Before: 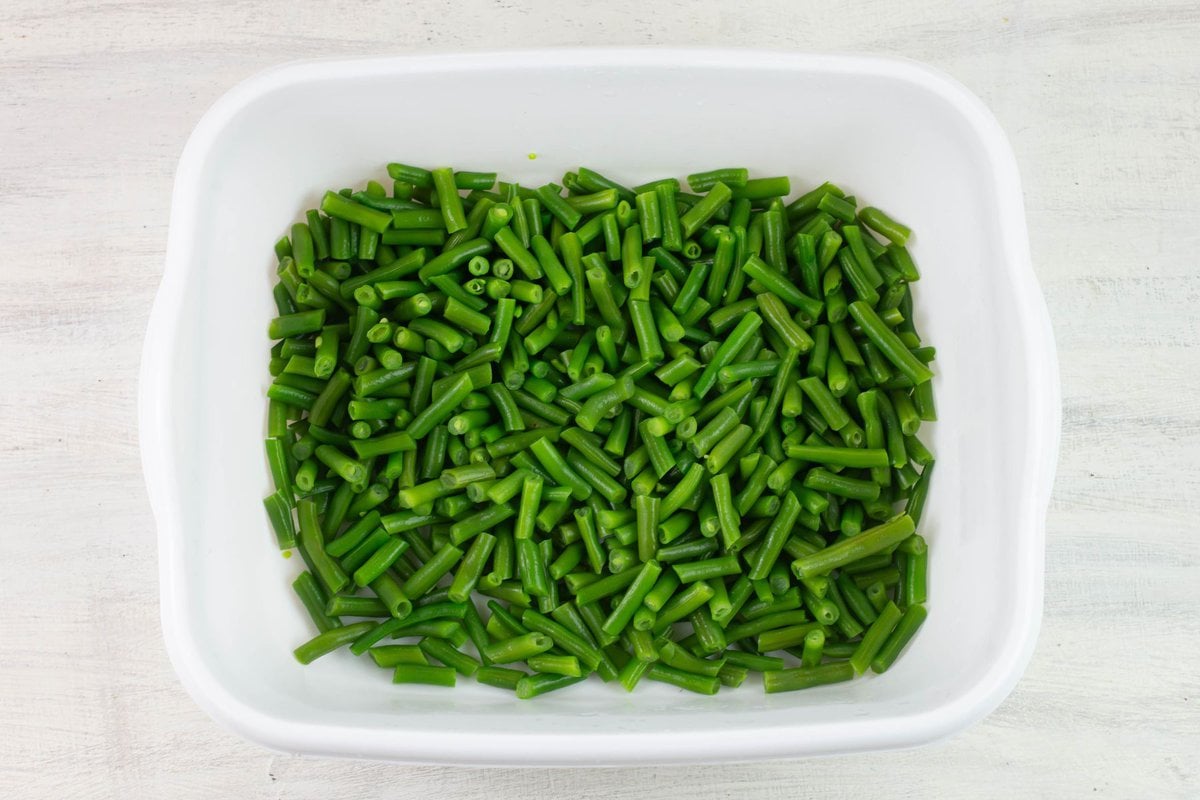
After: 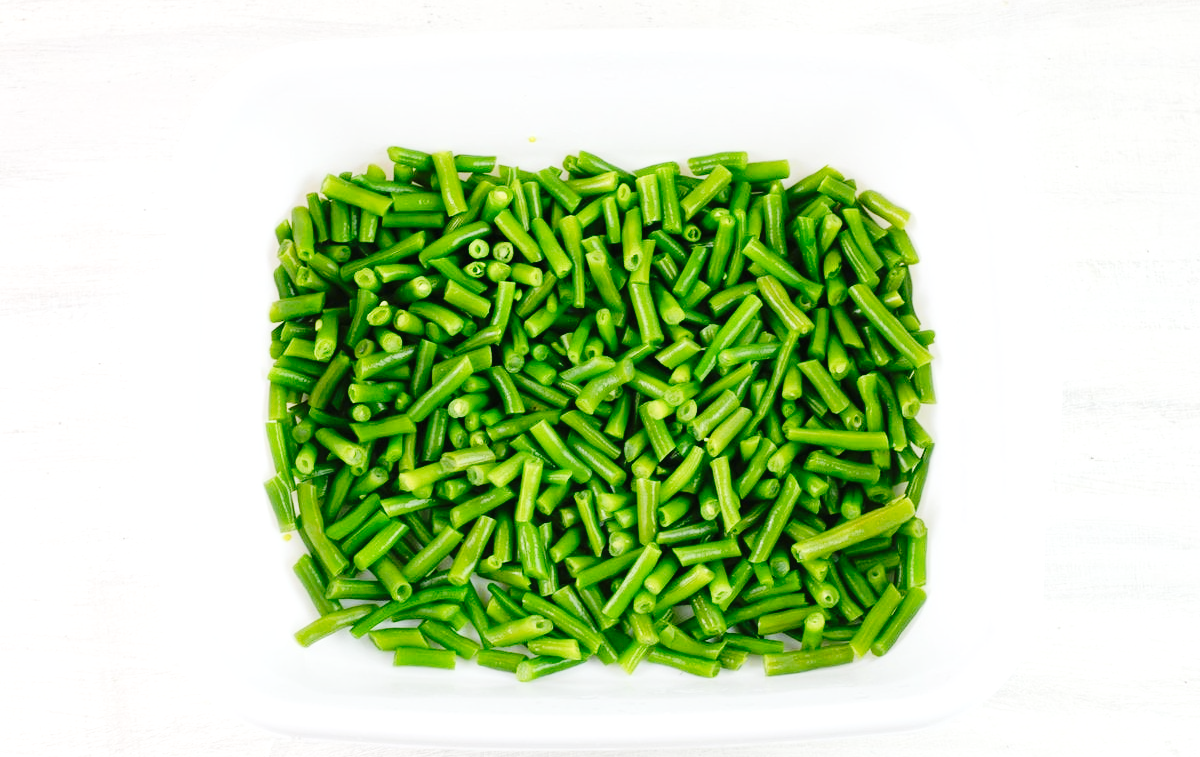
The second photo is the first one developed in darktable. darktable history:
crop and rotate: top 2.138%, bottom 3.188%
tone equalizer: -8 EV -1.07 EV, -7 EV -1.02 EV, -6 EV -0.879 EV, -5 EV -0.584 EV, -3 EV 0.606 EV, -2 EV 0.876 EV, -1 EV 1.01 EV, +0 EV 1.05 EV, smoothing diameter 24.89%, edges refinement/feathering 5.6, preserve details guided filter
tone curve: curves: ch0 [(0, 0.006) (0.184, 0.117) (0.405, 0.46) (0.456, 0.528) (0.634, 0.728) (0.877, 0.89) (0.984, 0.935)]; ch1 [(0, 0) (0.443, 0.43) (0.492, 0.489) (0.566, 0.579) (0.595, 0.625) (0.608, 0.667) (0.65, 0.729) (1, 1)]; ch2 [(0, 0) (0.33, 0.301) (0.421, 0.443) (0.447, 0.489) (0.492, 0.498) (0.537, 0.583) (0.586, 0.591) (0.663, 0.686) (1, 1)], preserve colors none
